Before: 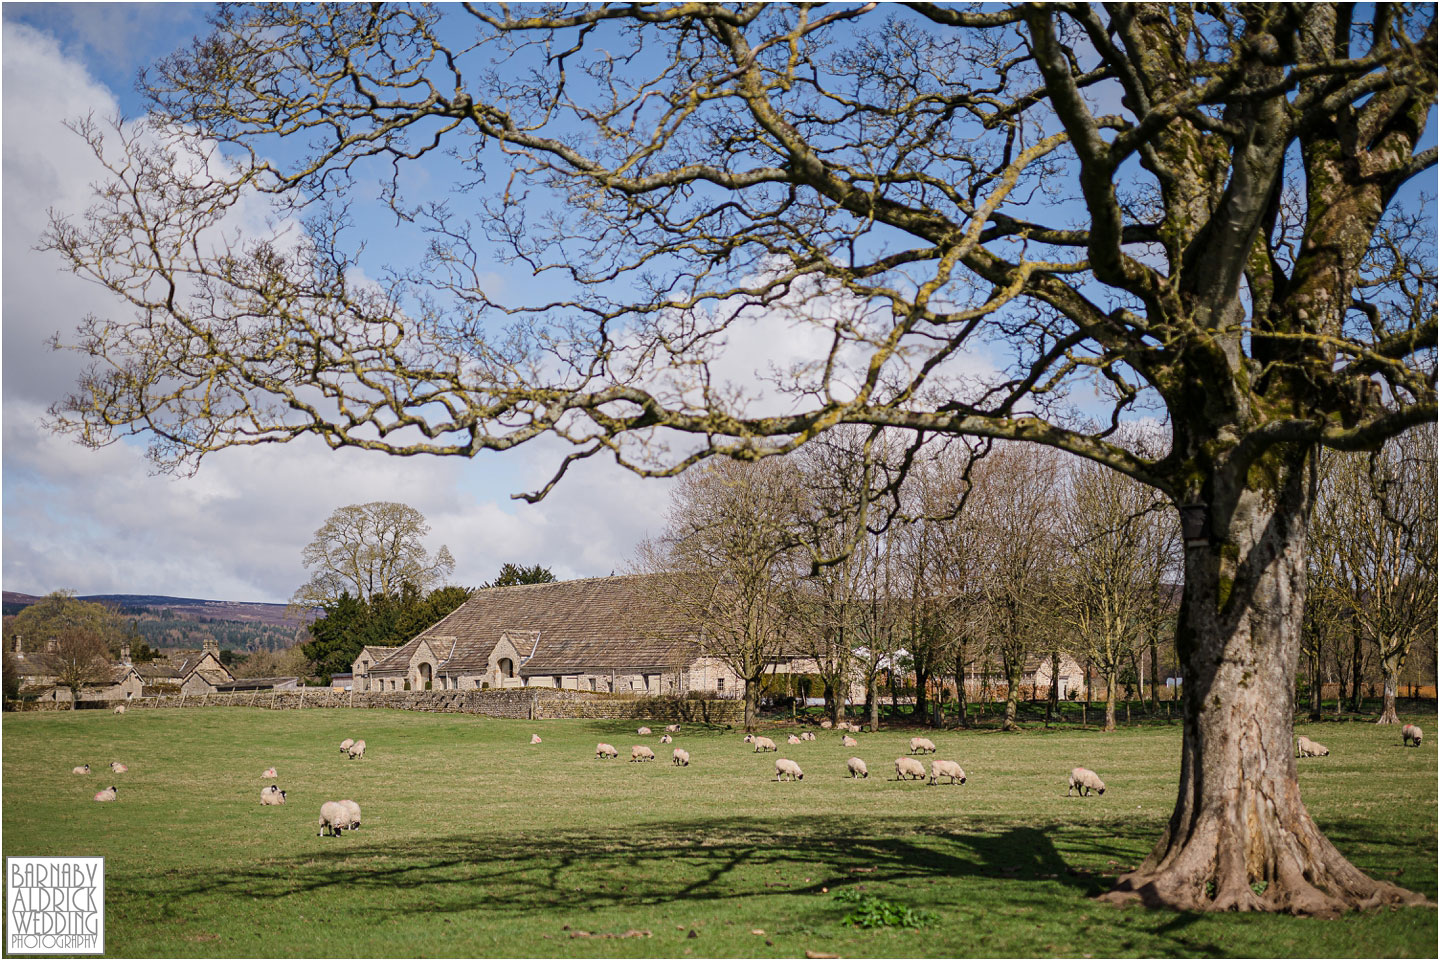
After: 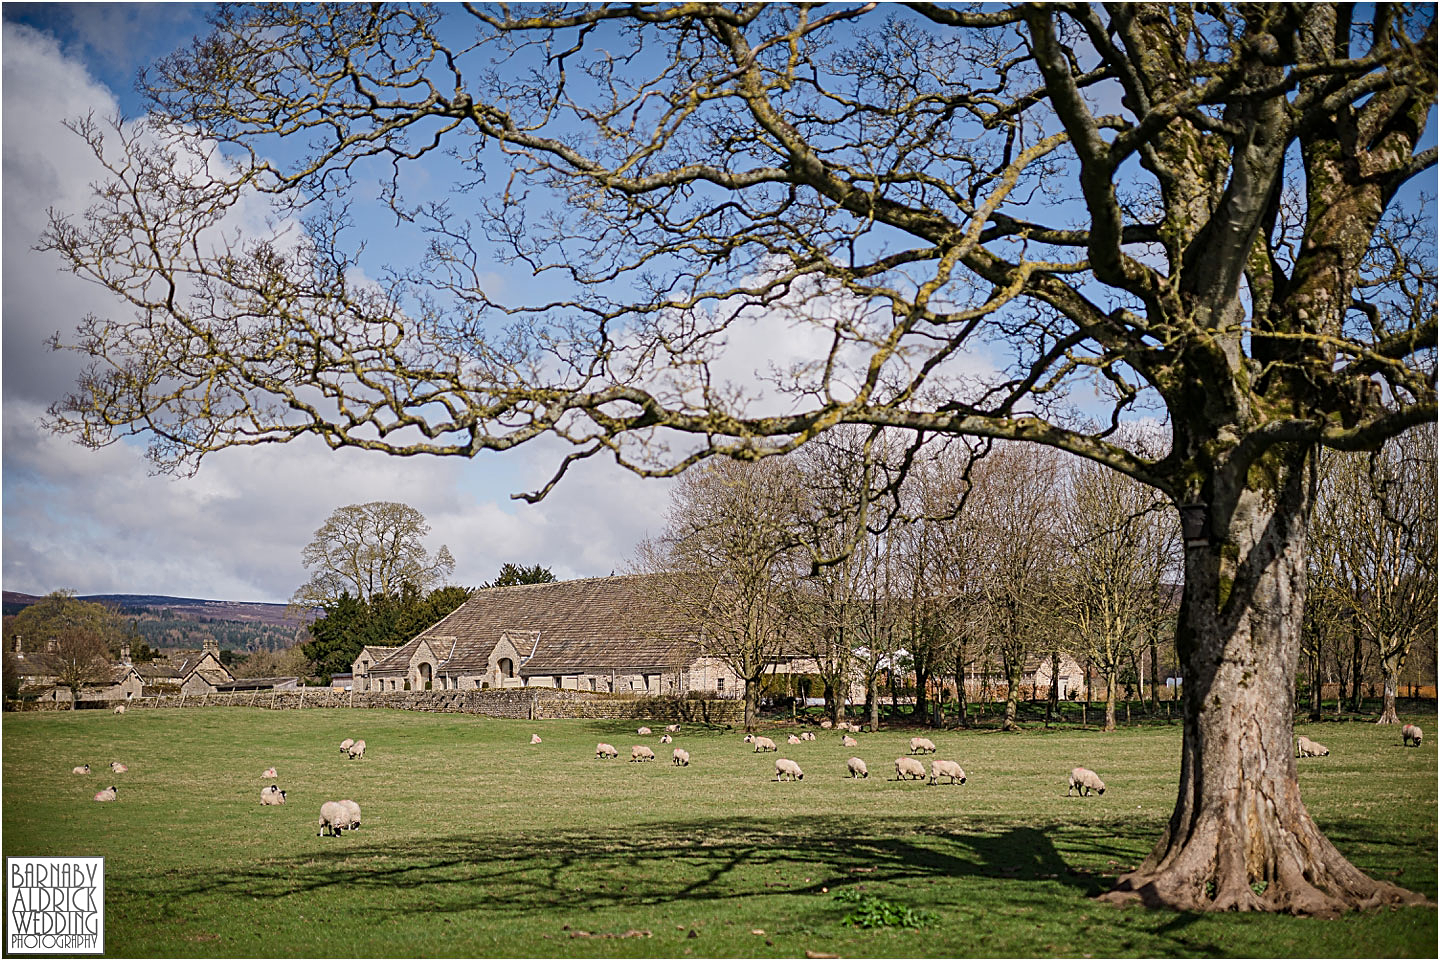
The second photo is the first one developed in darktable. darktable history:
shadows and highlights: shadows 60, soften with gaussian
sharpen: on, module defaults
